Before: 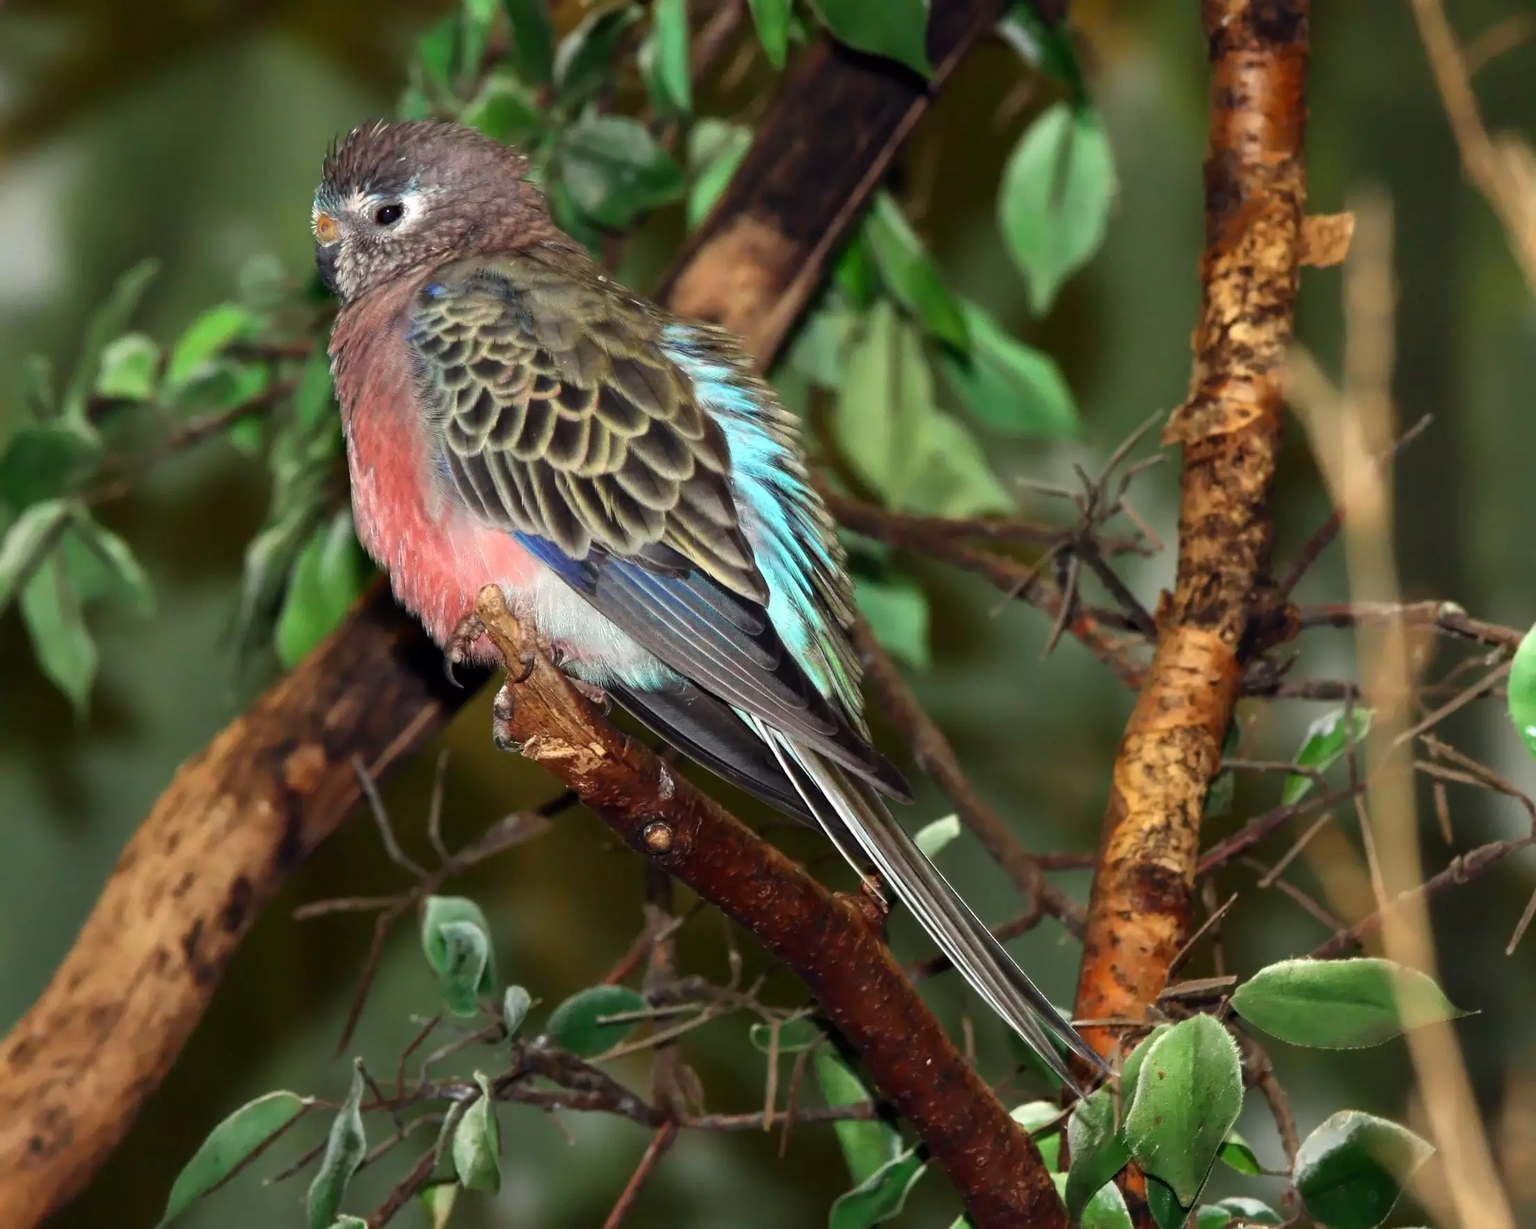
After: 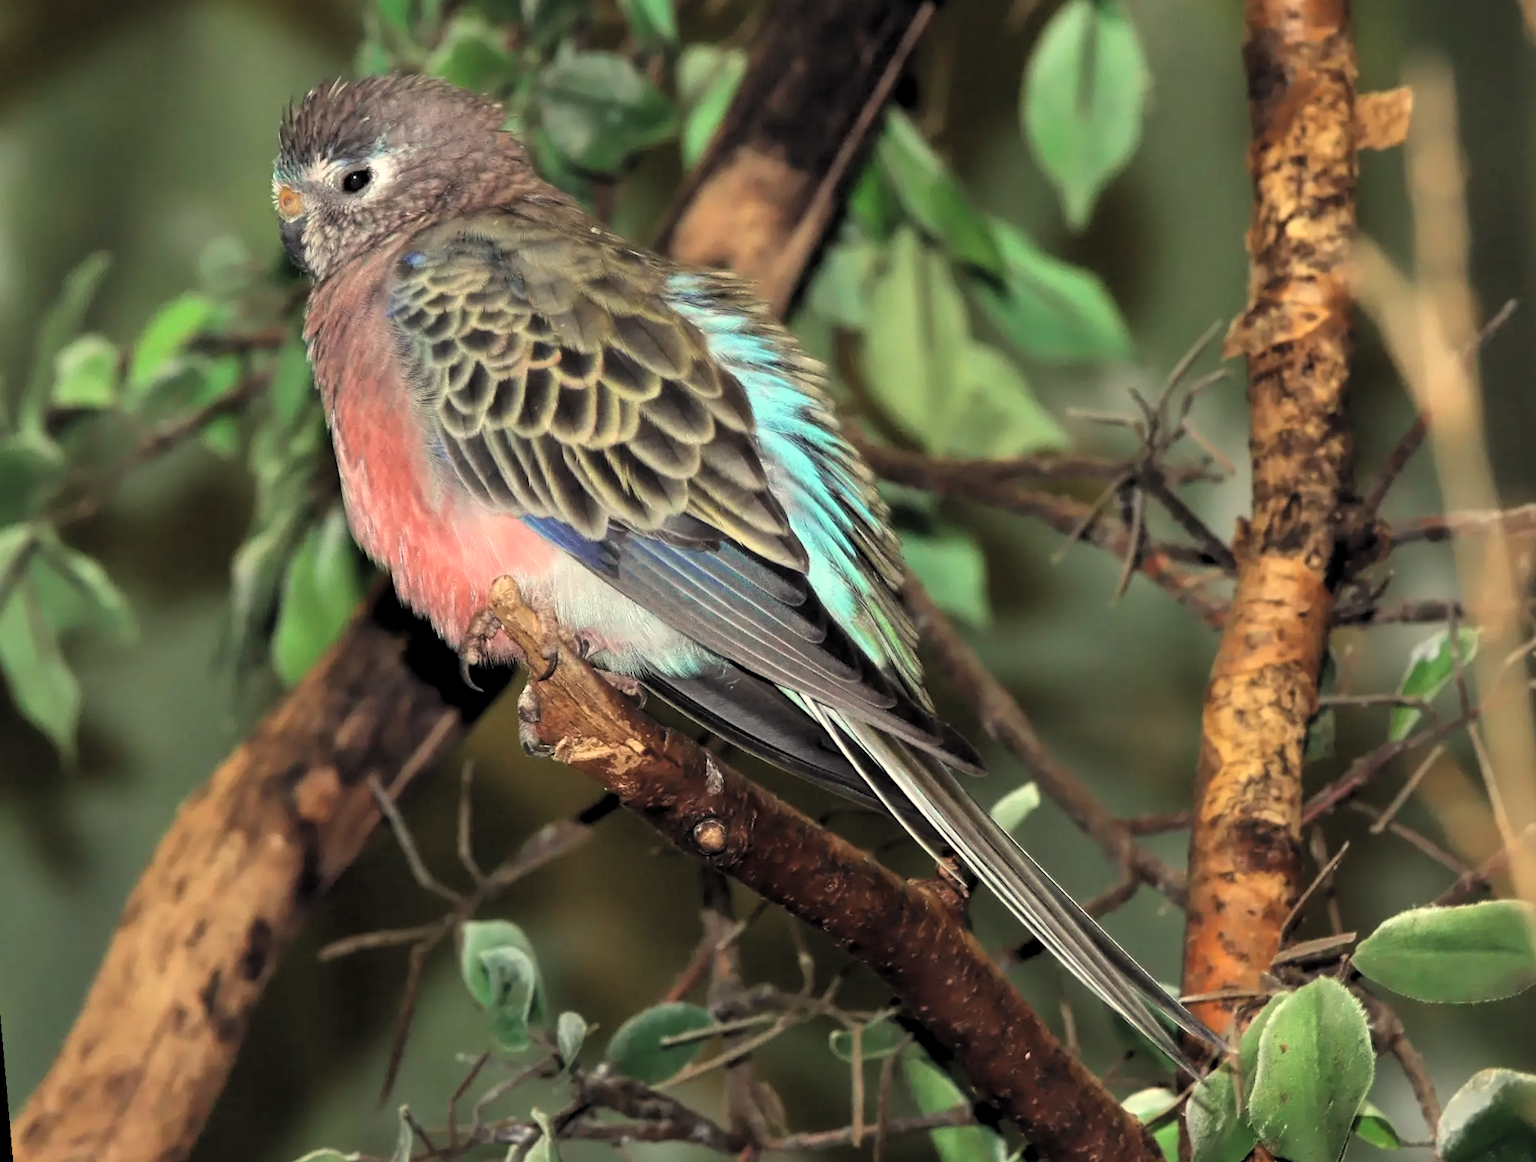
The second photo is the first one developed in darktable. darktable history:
crop and rotate: right 5.167%
contrast brightness saturation: brightness 0.28
white balance: red 1.029, blue 0.92
rotate and perspective: rotation -5°, crop left 0.05, crop right 0.952, crop top 0.11, crop bottom 0.89
levels: levels [0.116, 0.574, 1]
